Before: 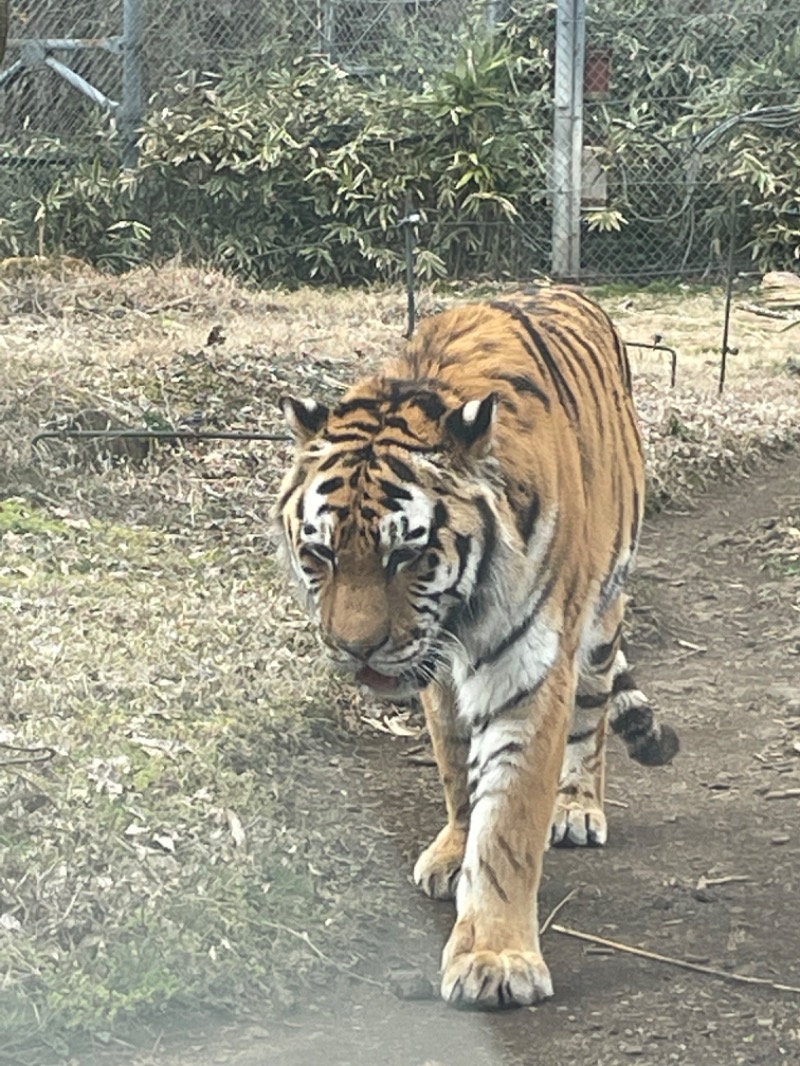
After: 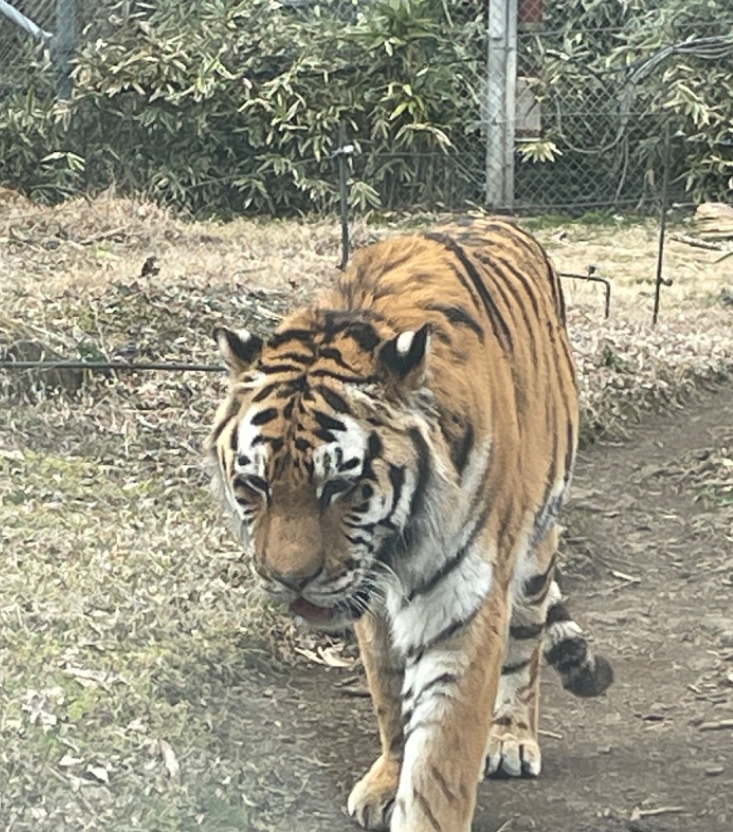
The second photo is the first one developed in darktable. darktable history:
crop: left 8.309%, top 6.552%, bottom 15.36%
